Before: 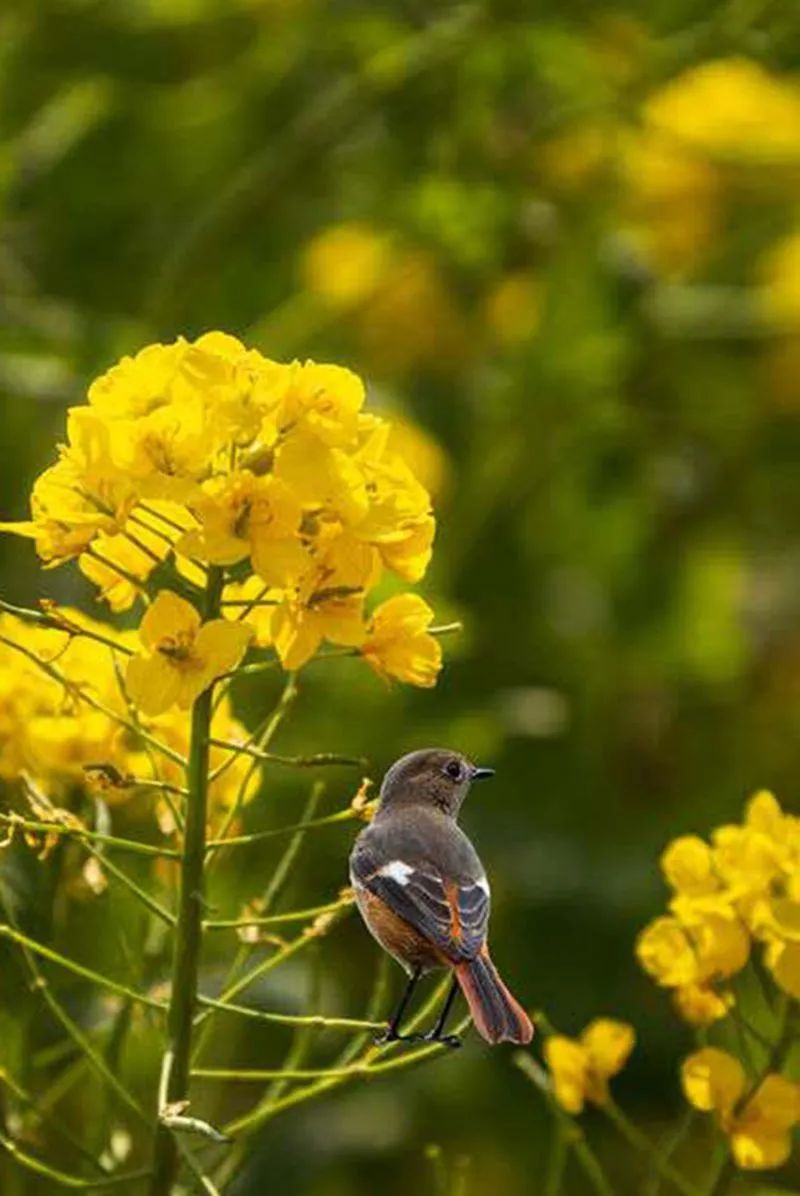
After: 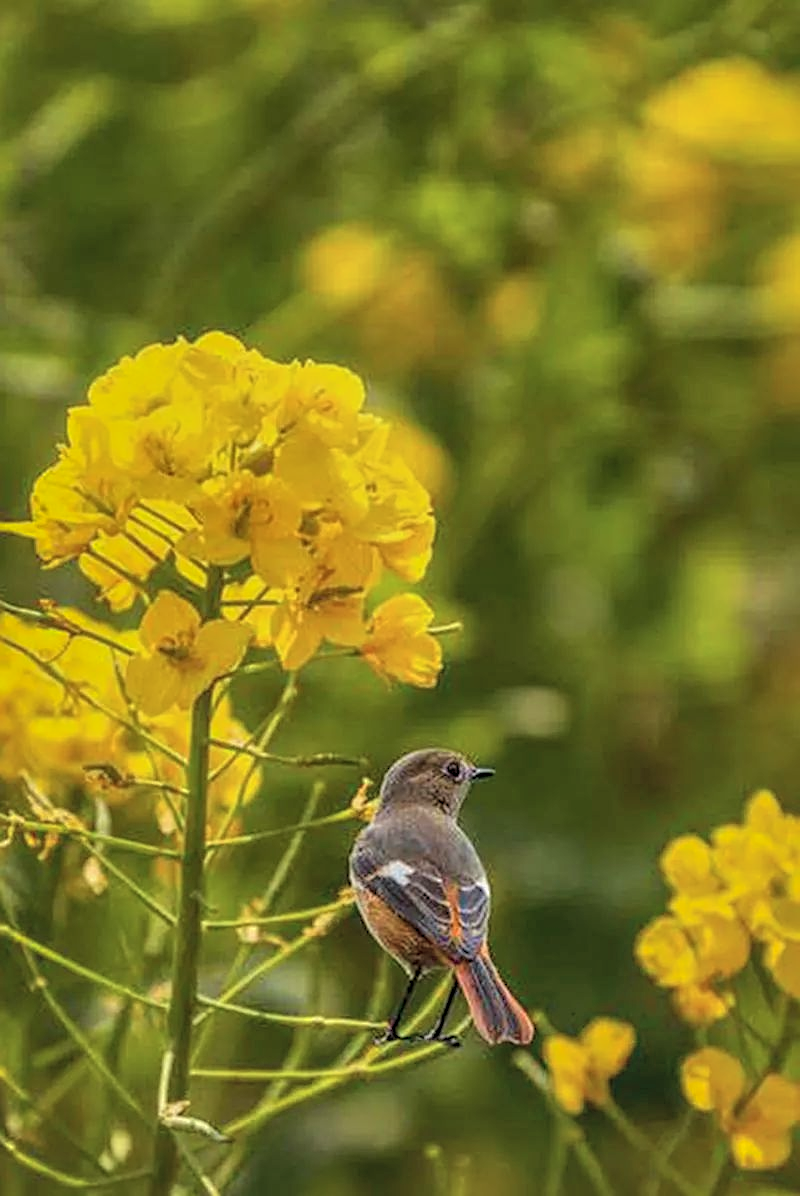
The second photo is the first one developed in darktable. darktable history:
sharpen: on, module defaults
local contrast: highlights 3%, shadows 6%, detail 133%
contrast brightness saturation: brightness 0.144
tone equalizer: -8 EV -0.001 EV, -7 EV 0.003 EV, -6 EV -0.024 EV, -5 EV 0.013 EV, -4 EV -0.024 EV, -3 EV 0.024 EV, -2 EV -0.088 EV, -1 EV -0.284 EV, +0 EV -0.557 EV
velvia: strength 15.39%
shadows and highlights: on, module defaults
